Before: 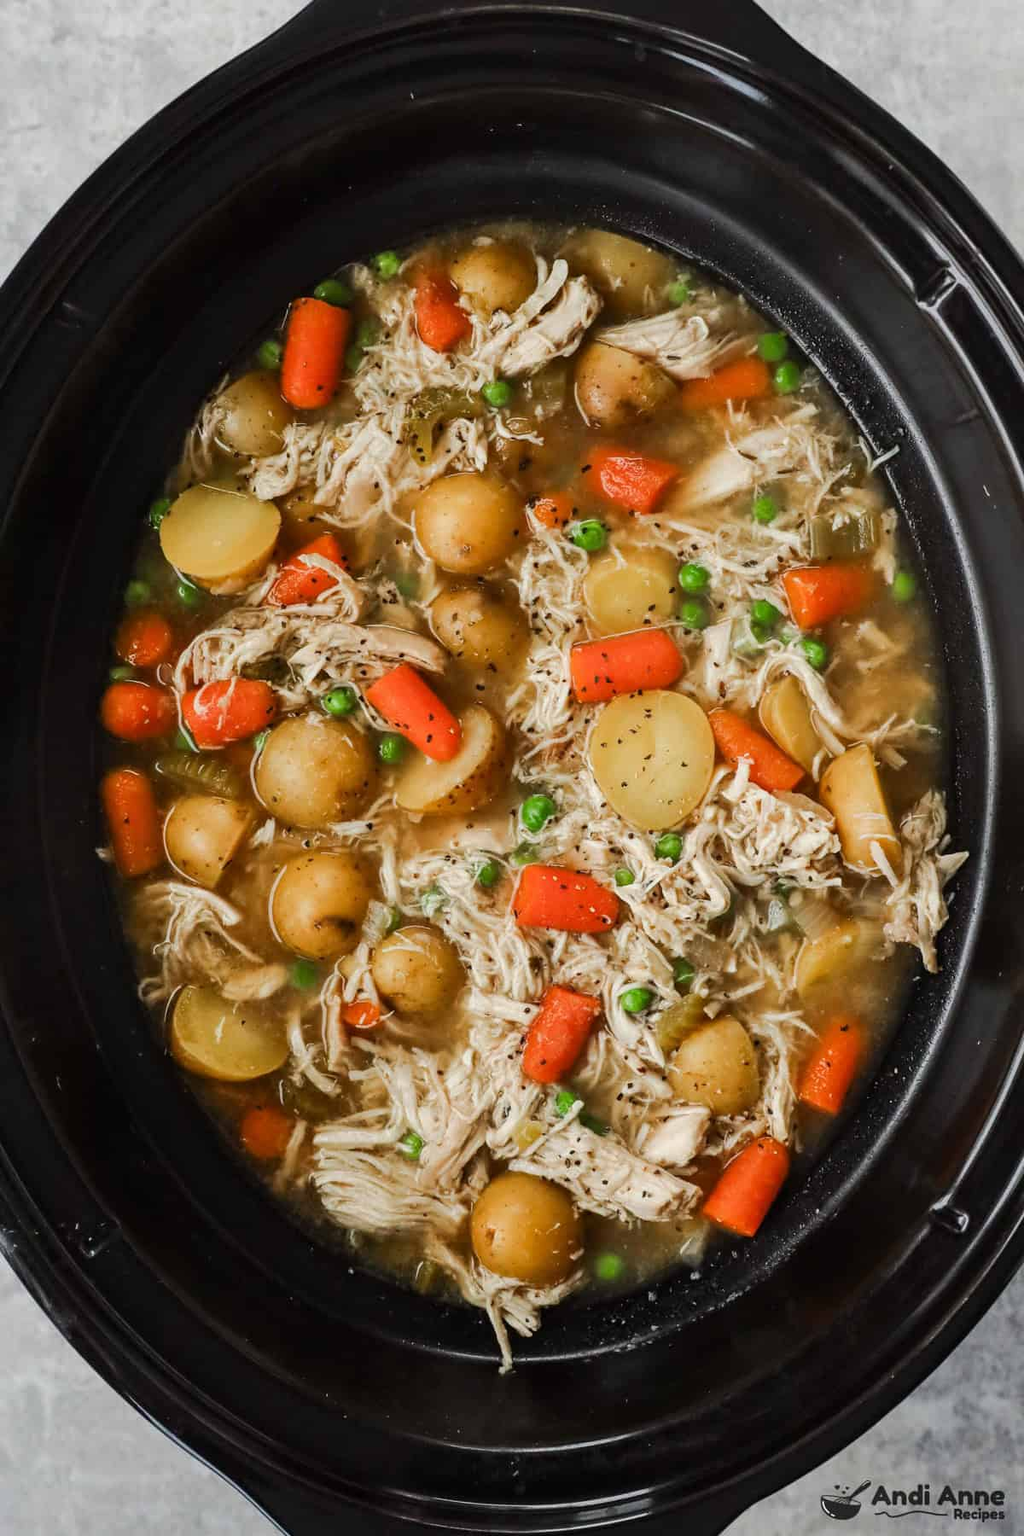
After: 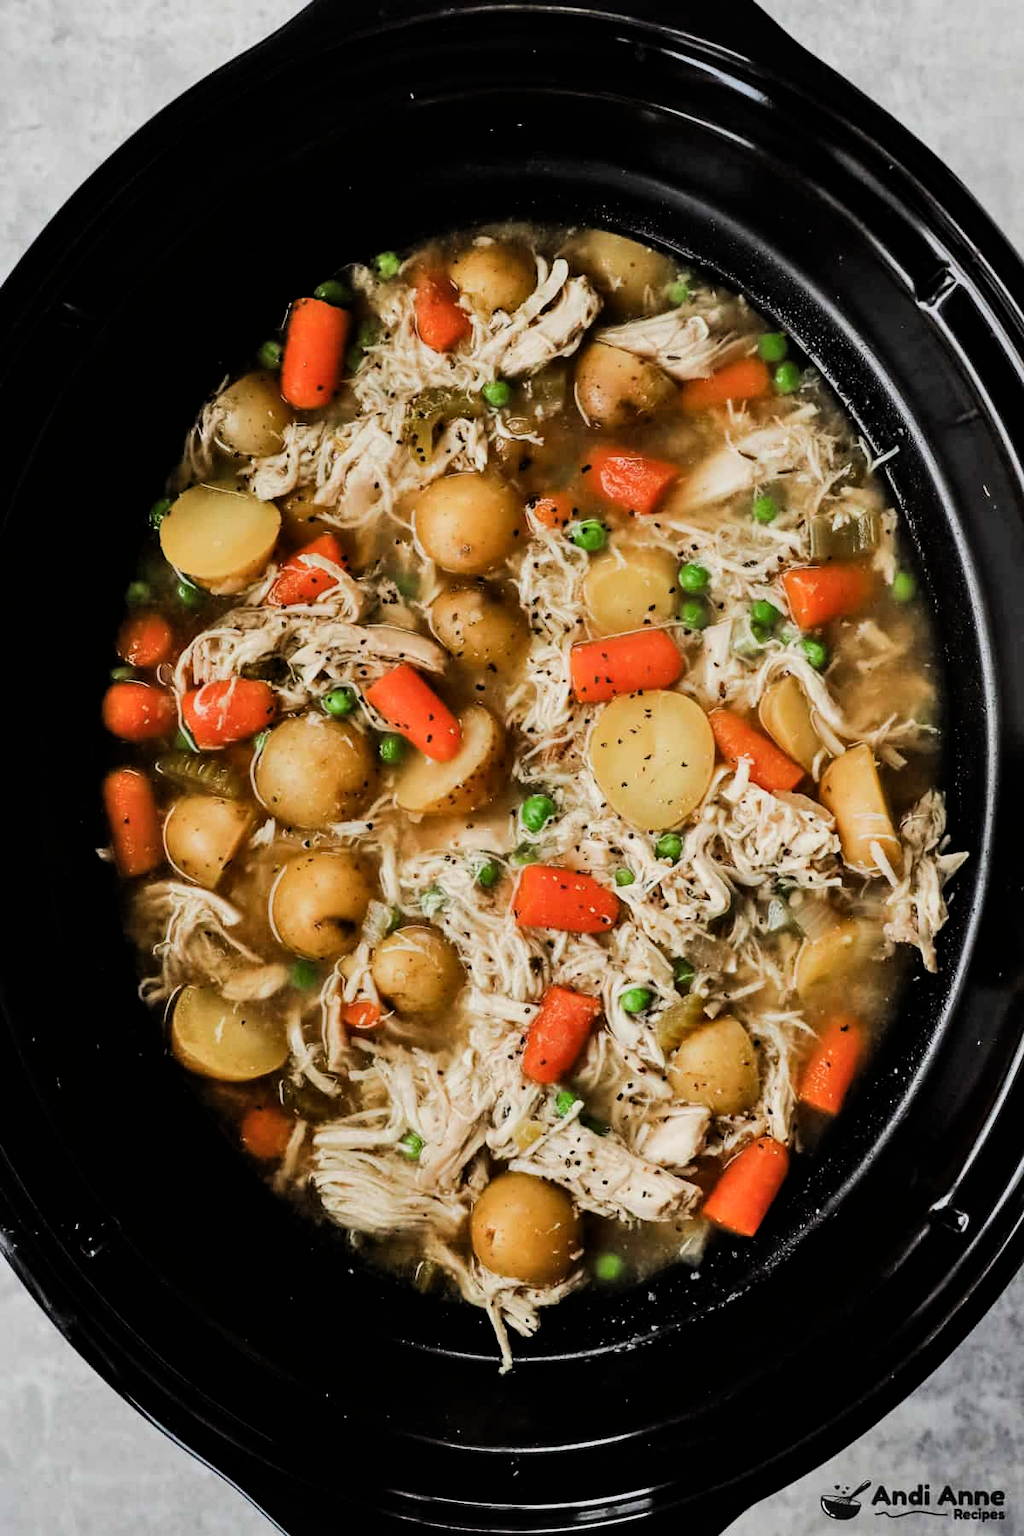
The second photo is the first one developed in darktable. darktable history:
shadows and highlights: shadows 36.82, highlights -26.95, soften with gaussian
filmic rgb: black relative exposure -16 EV, white relative exposure 6.29 EV, hardness 5.14, contrast 1.347
